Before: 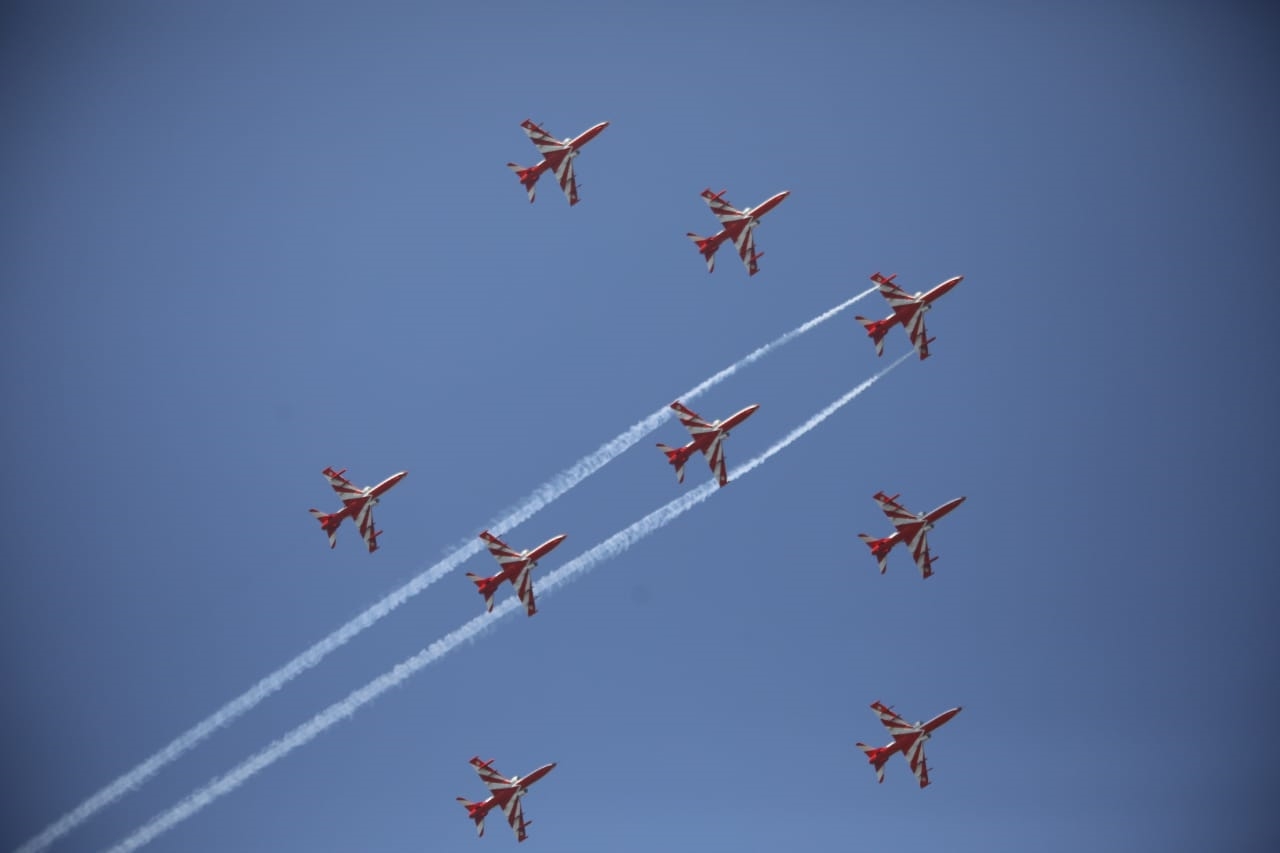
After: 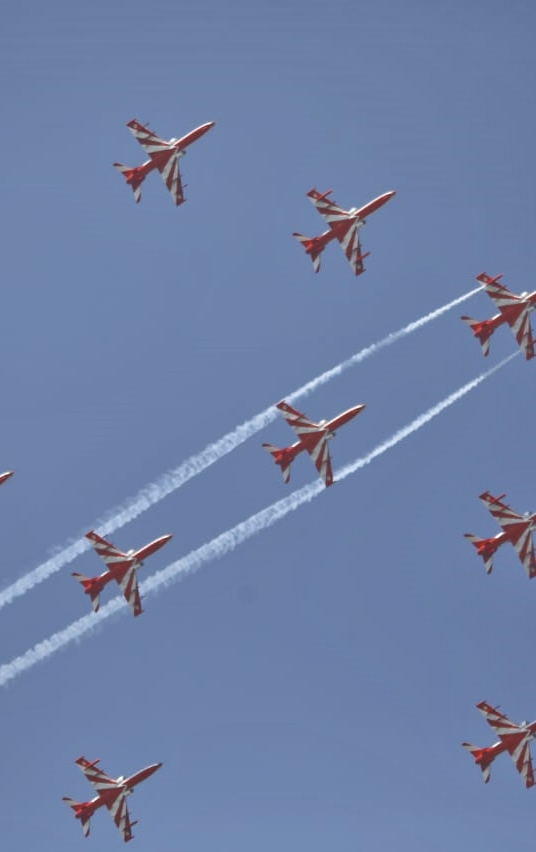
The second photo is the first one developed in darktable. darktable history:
crop: left 30.816%, right 27.281%
tone equalizer: -7 EV 0.155 EV, -6 EV 0.578 EV, -5 EV 1.11 EV, -4 EV 1.31 EV, -3 EV 1.17 EV, -2 EV 0.6 EV, -1 EV 0.148 EV
contrast brightness saturation: saturation -0.171
